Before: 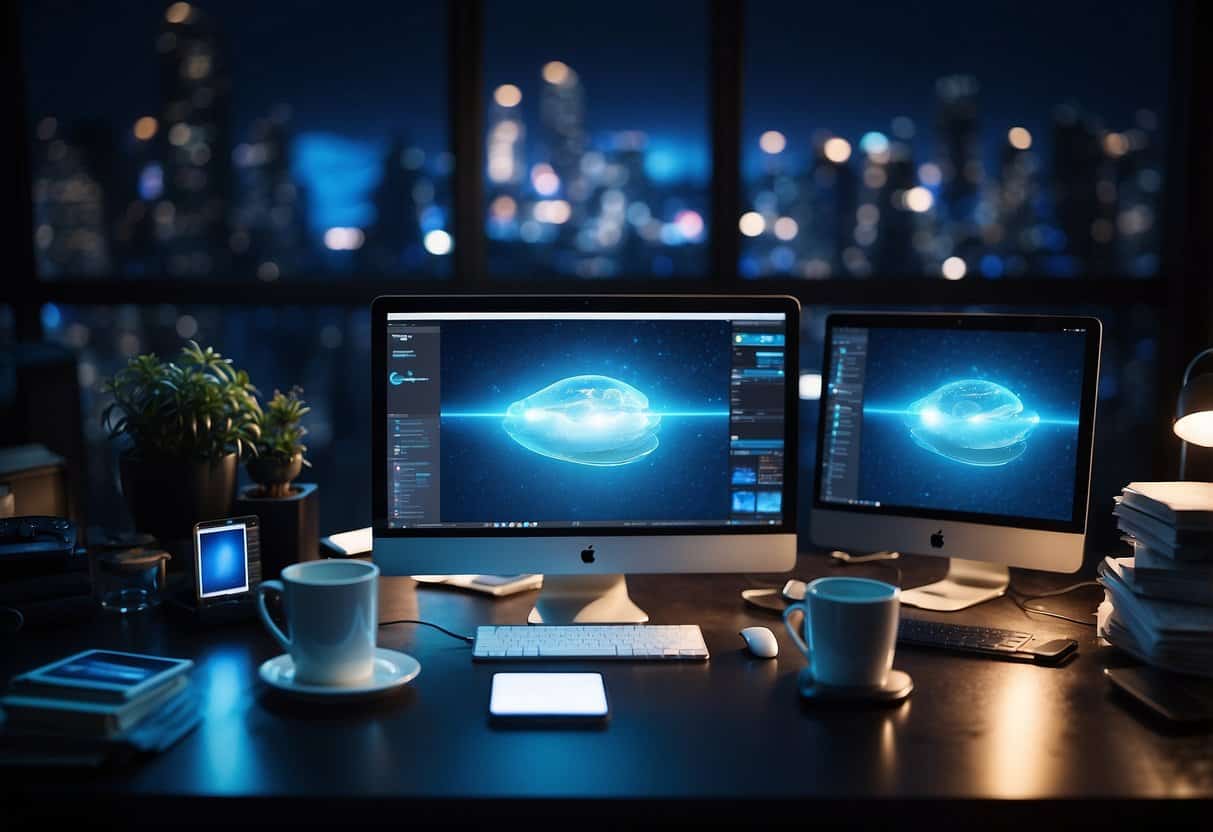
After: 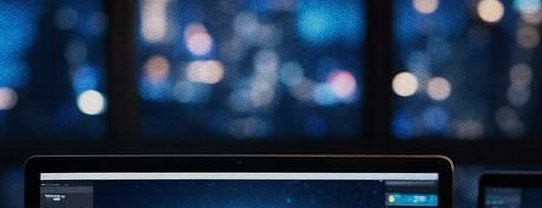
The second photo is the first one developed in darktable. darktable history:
crop: left 28.64%, top 16.832%, right 26.637%, bottom 58.055%
exposure: exposure -0.36 EV, compensate highlight preservation false
grain: coarseness 0.09 ISO
